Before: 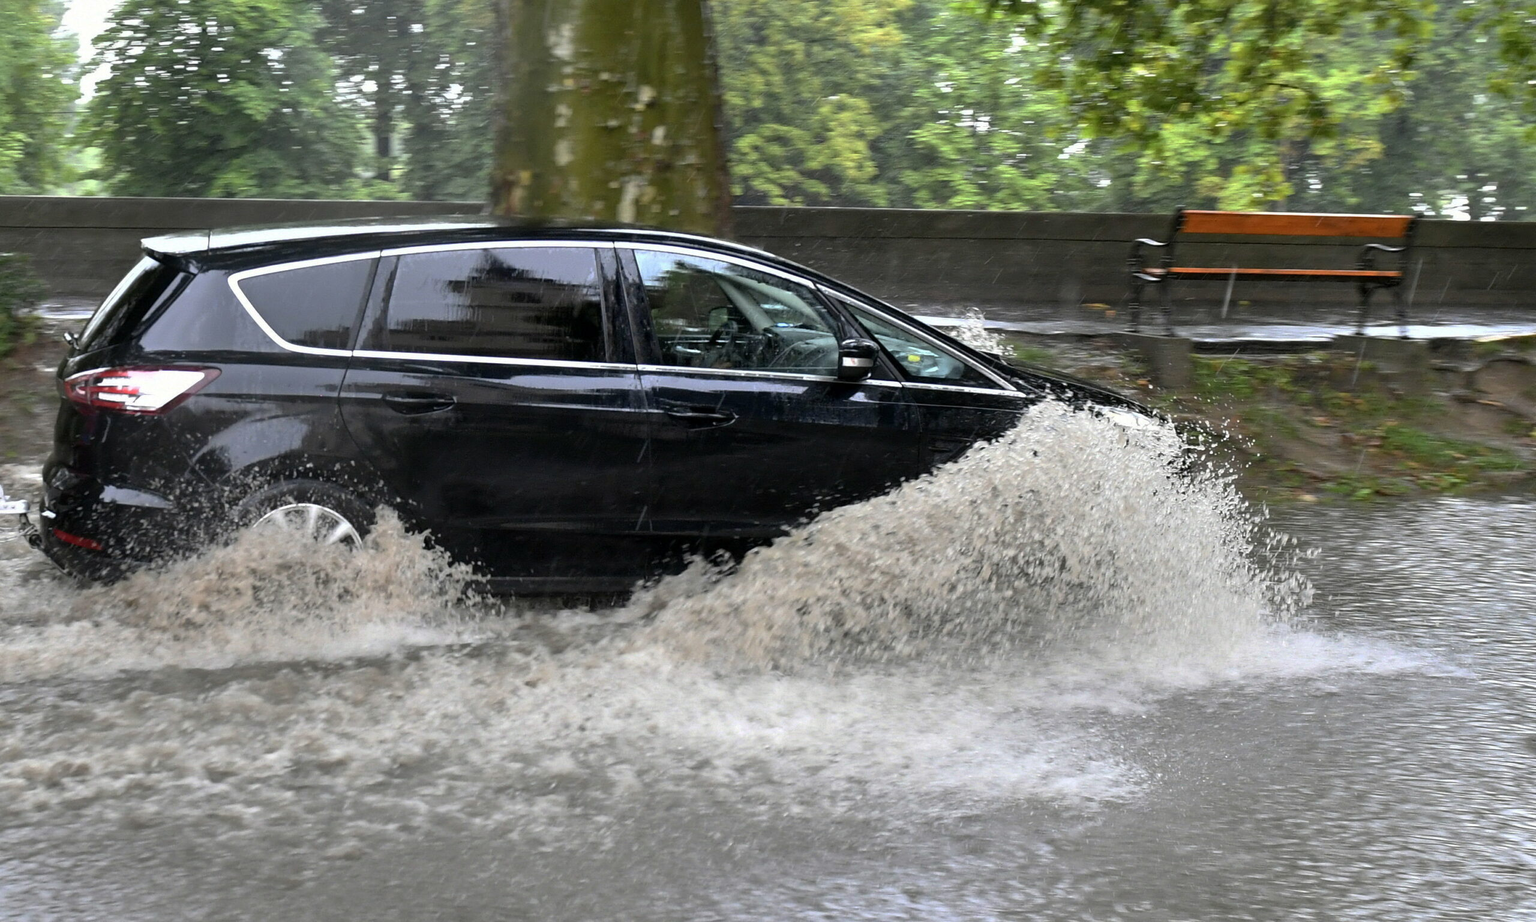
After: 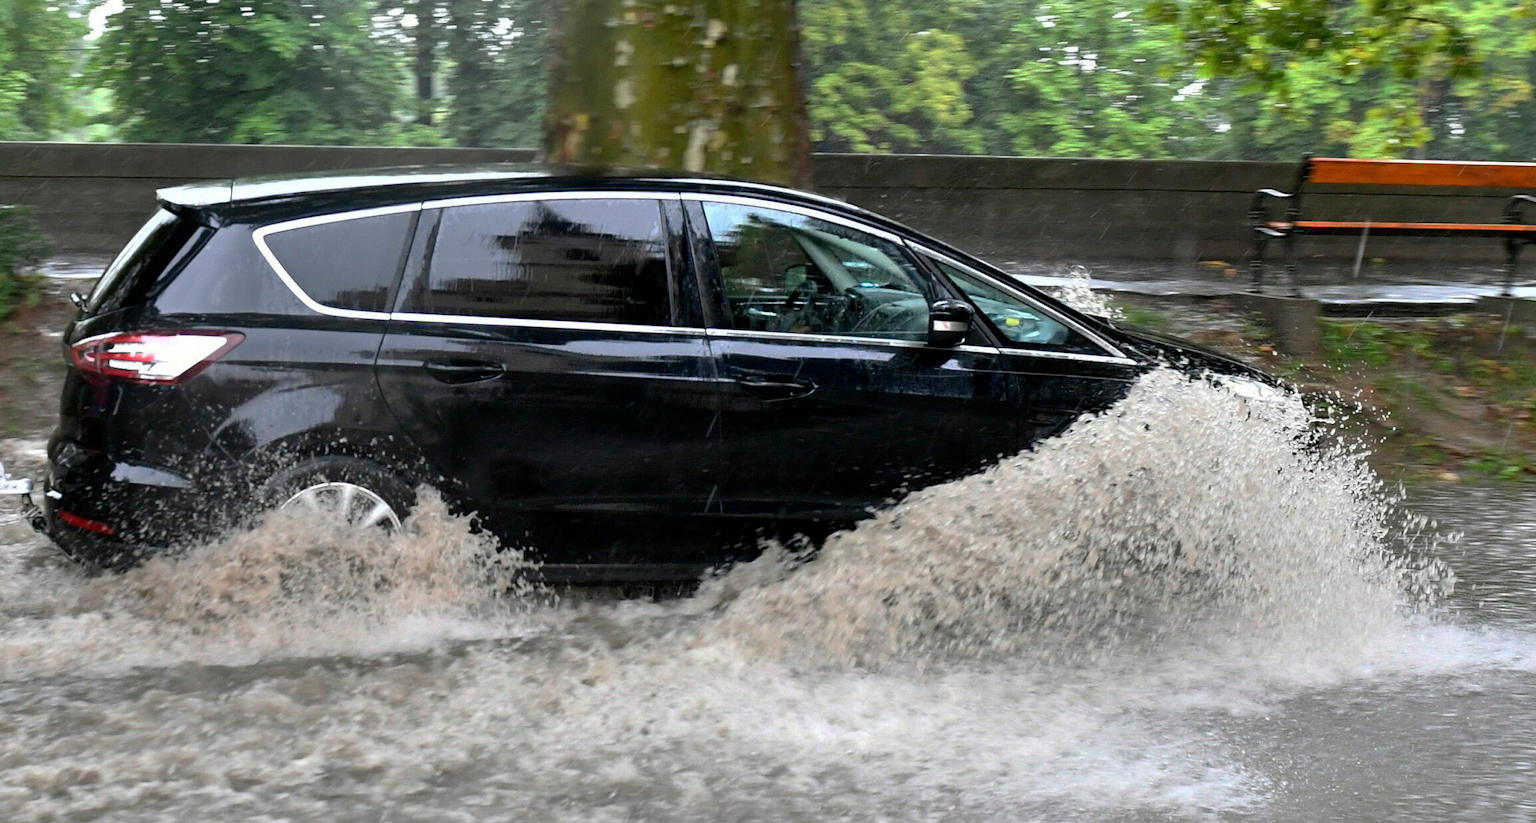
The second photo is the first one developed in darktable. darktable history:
crop: top 7.395%, right 9.715%, bottom 11.916%
